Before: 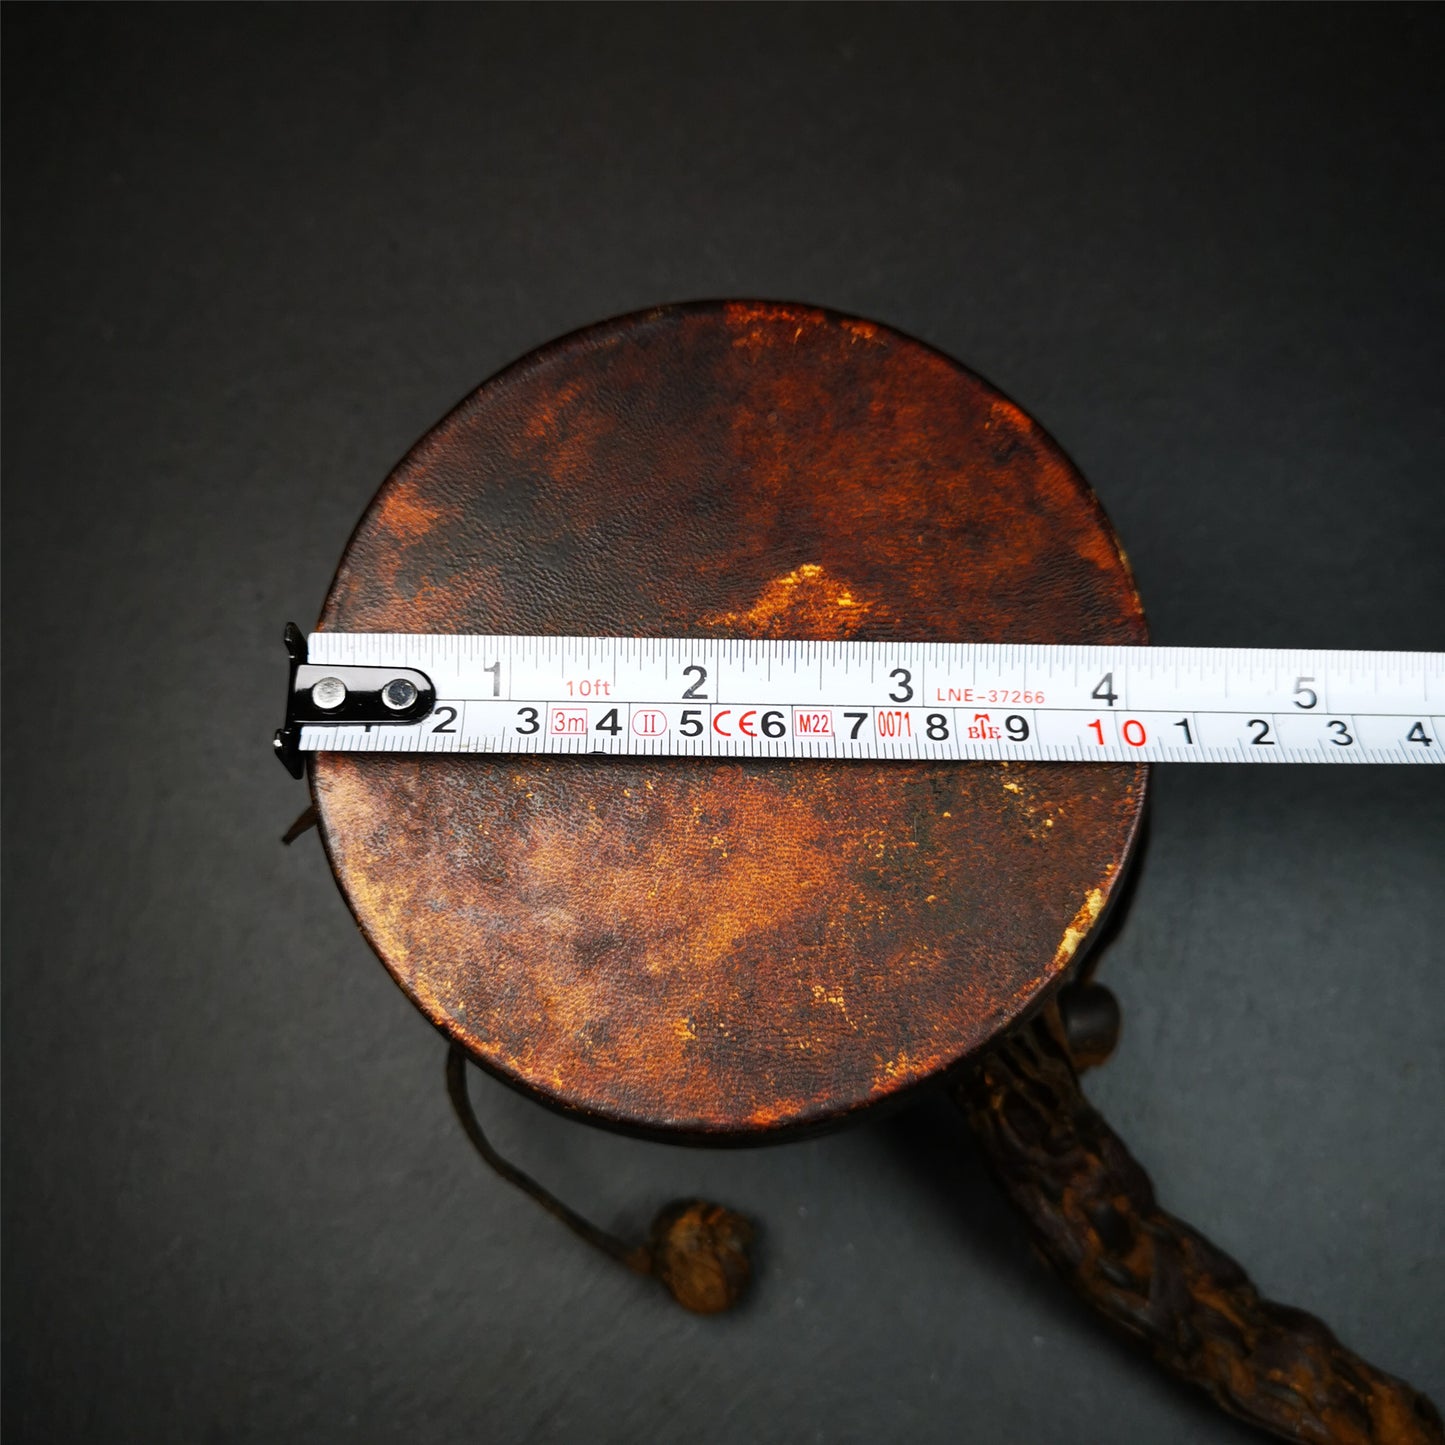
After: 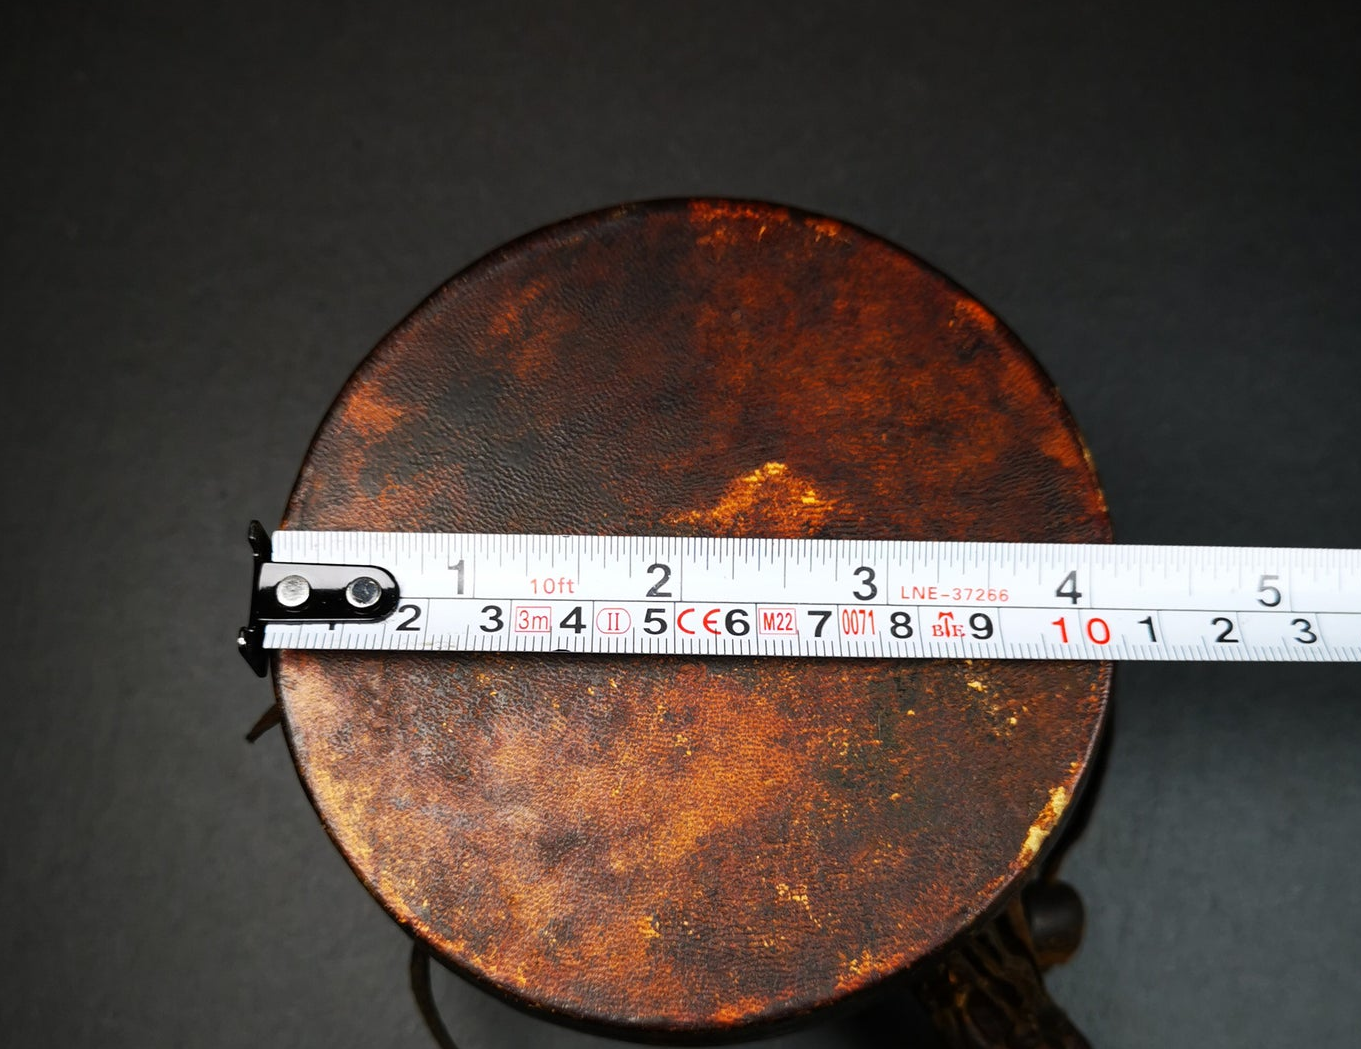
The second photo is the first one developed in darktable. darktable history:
crop: left 2.499%, top 7.066%, right 3.247%, bottom 20.295%
